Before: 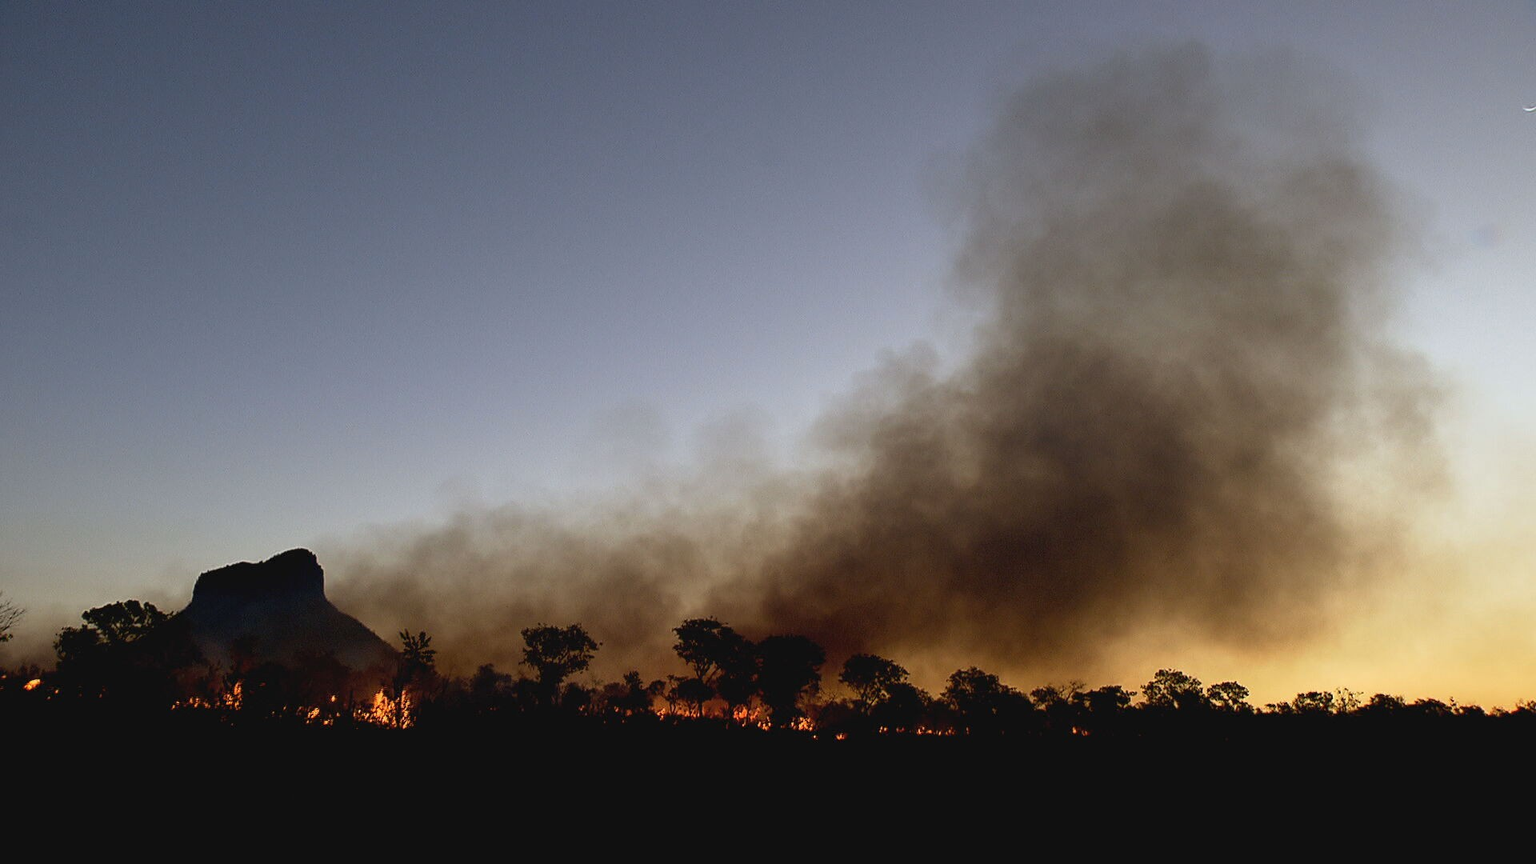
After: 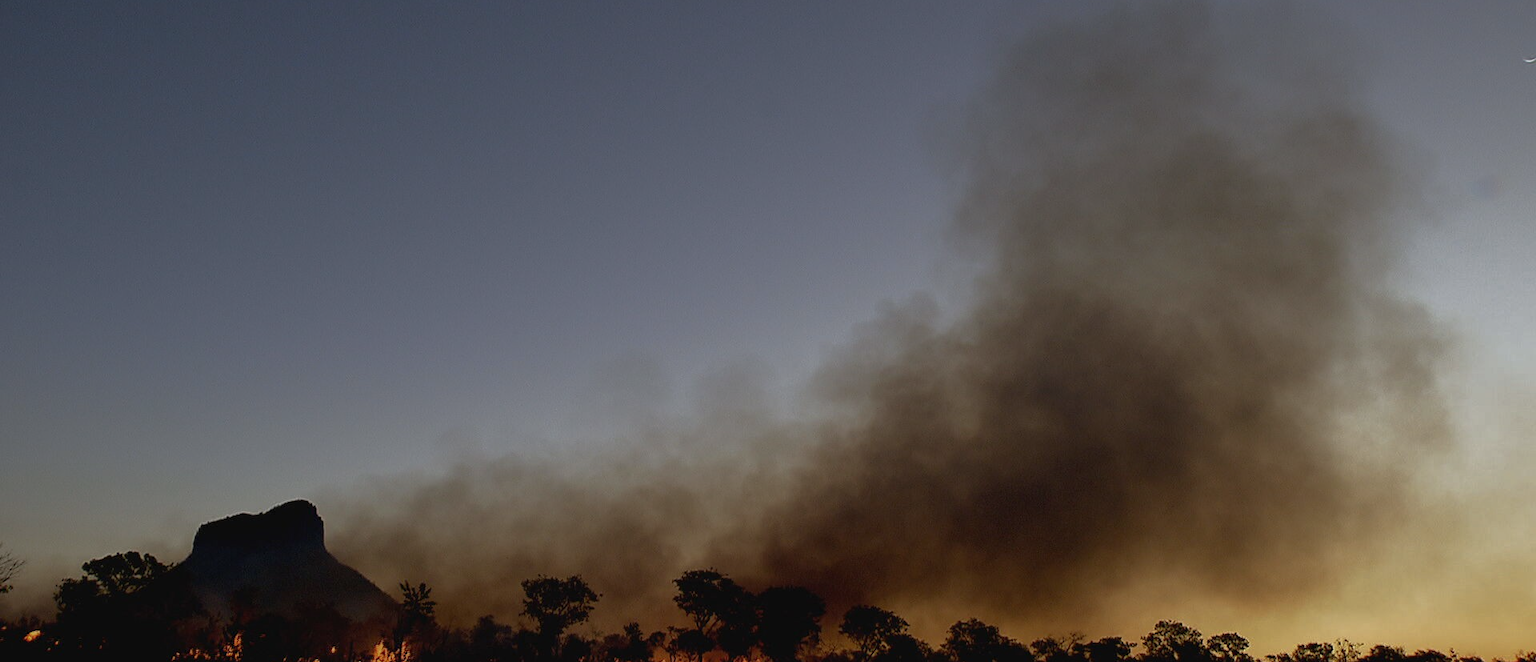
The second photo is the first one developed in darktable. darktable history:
crop: top 5.667%, bottom 17.637%
base curve: curves: ch0 [(0, 0) (0.826, 0.587) (1, 1)]
